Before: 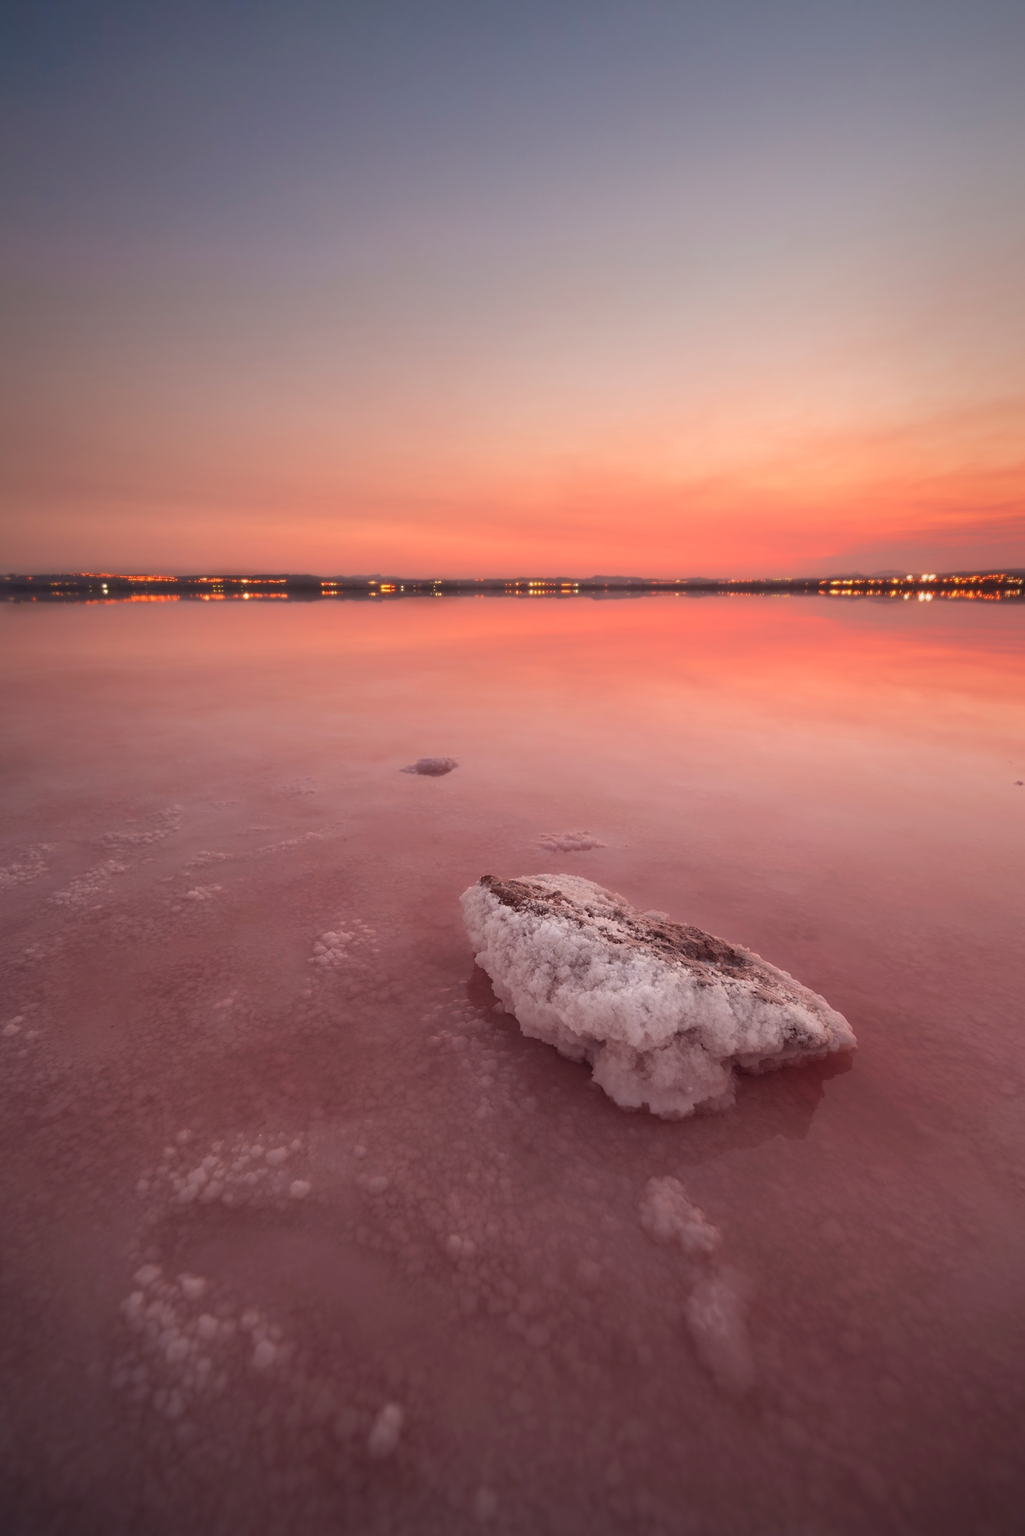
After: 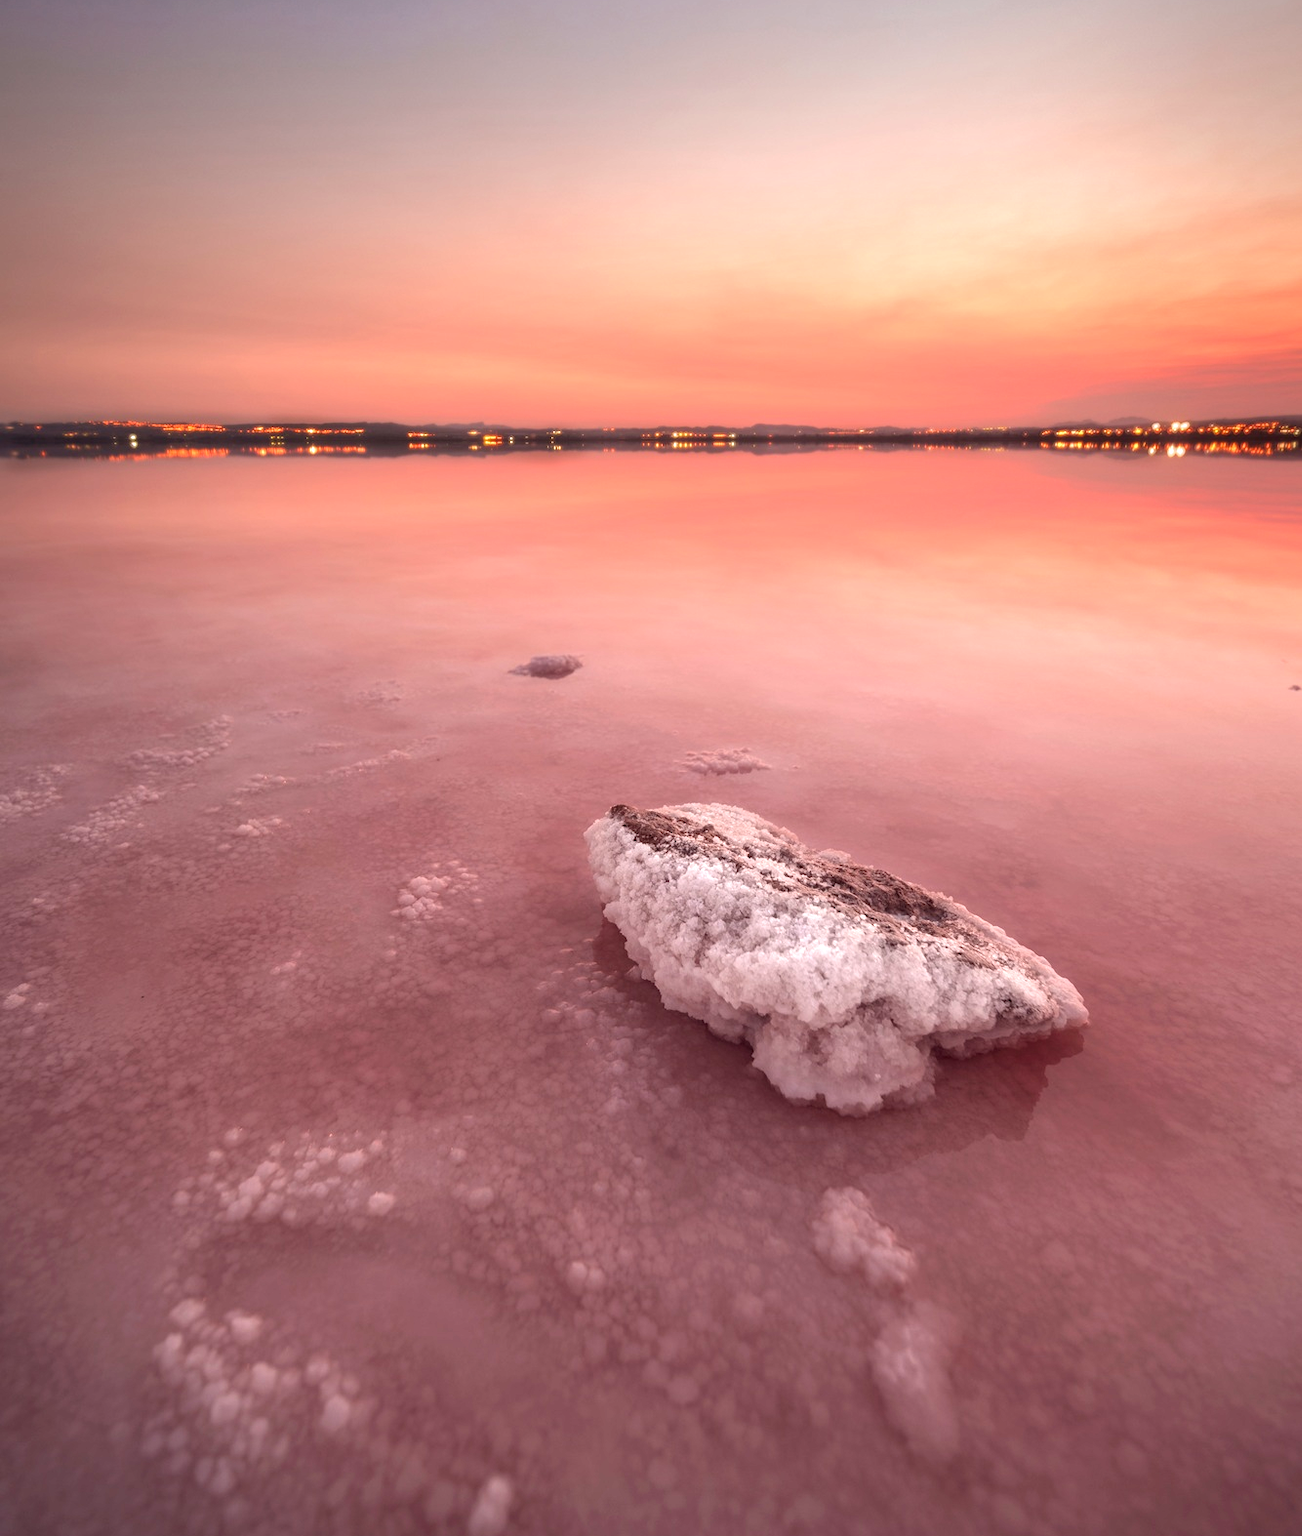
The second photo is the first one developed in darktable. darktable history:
crop and rotate: top 15.774%, bottom 5.506%
exposure: exposure 0.999 EV, compensate highlight preservation false
graduated density: rotation -0.352°, offset 57.64
local contrast: detail 130%
